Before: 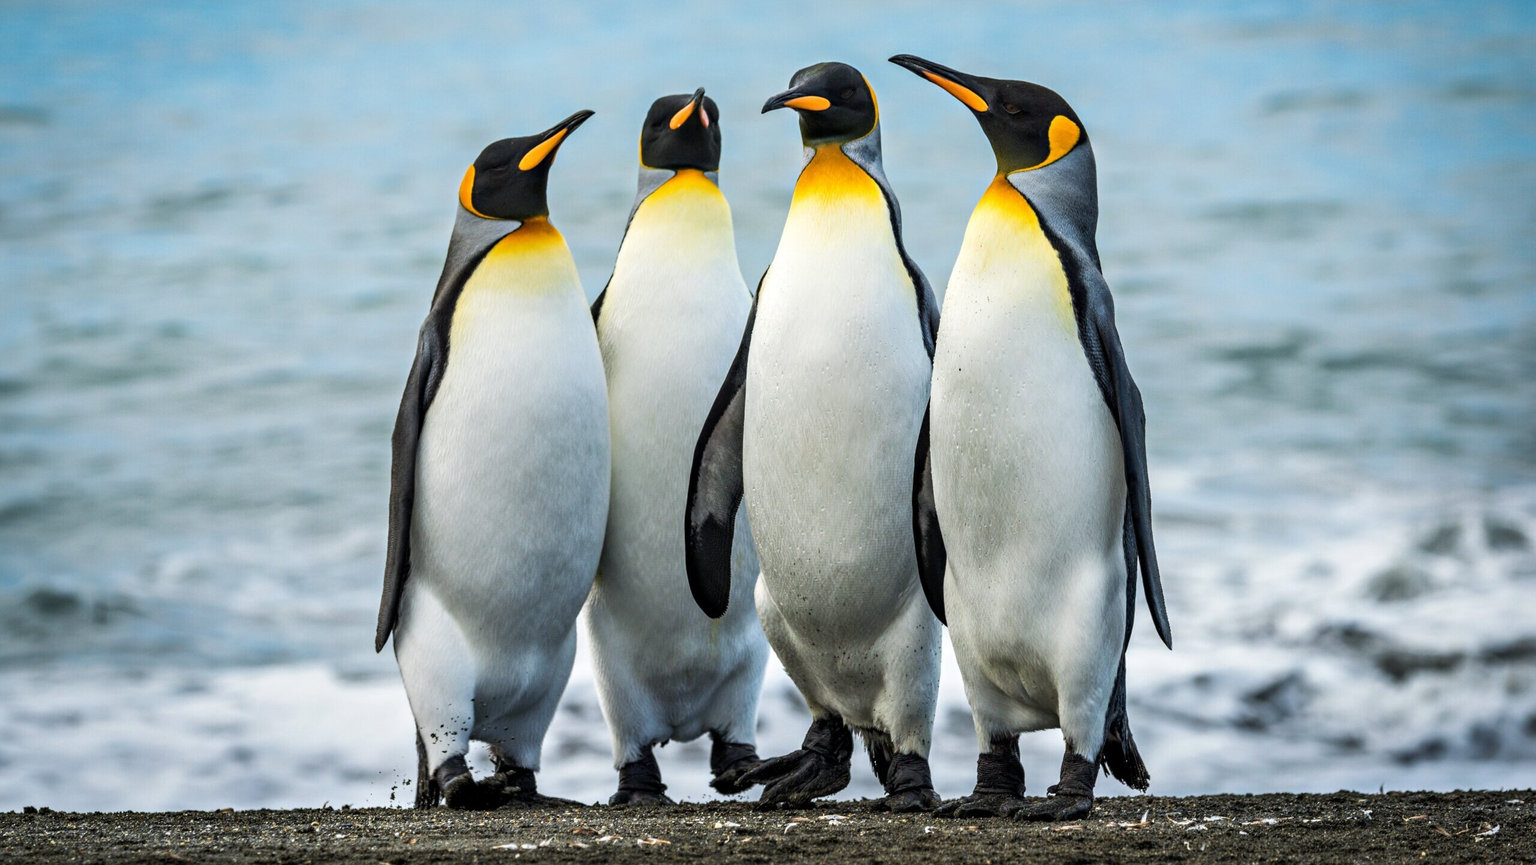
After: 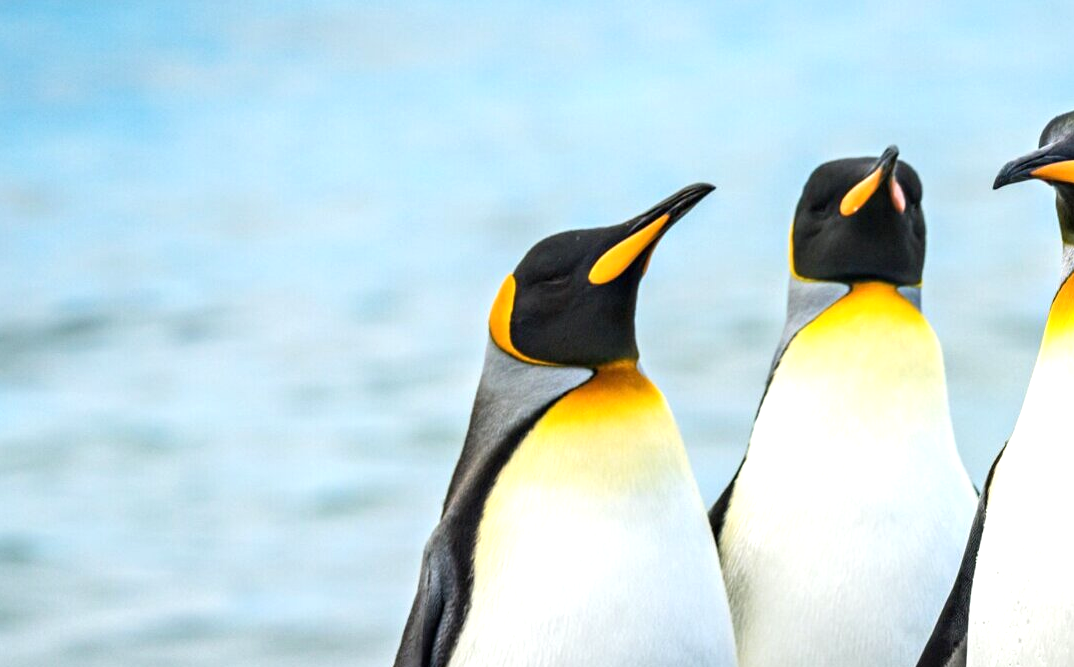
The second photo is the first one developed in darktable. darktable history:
crop and rotate: left 10.817%, top 0.062%, right 47.194%, bottom 53.626%
exposure: exposure 0.515 EV, compensate highlight preservation false
